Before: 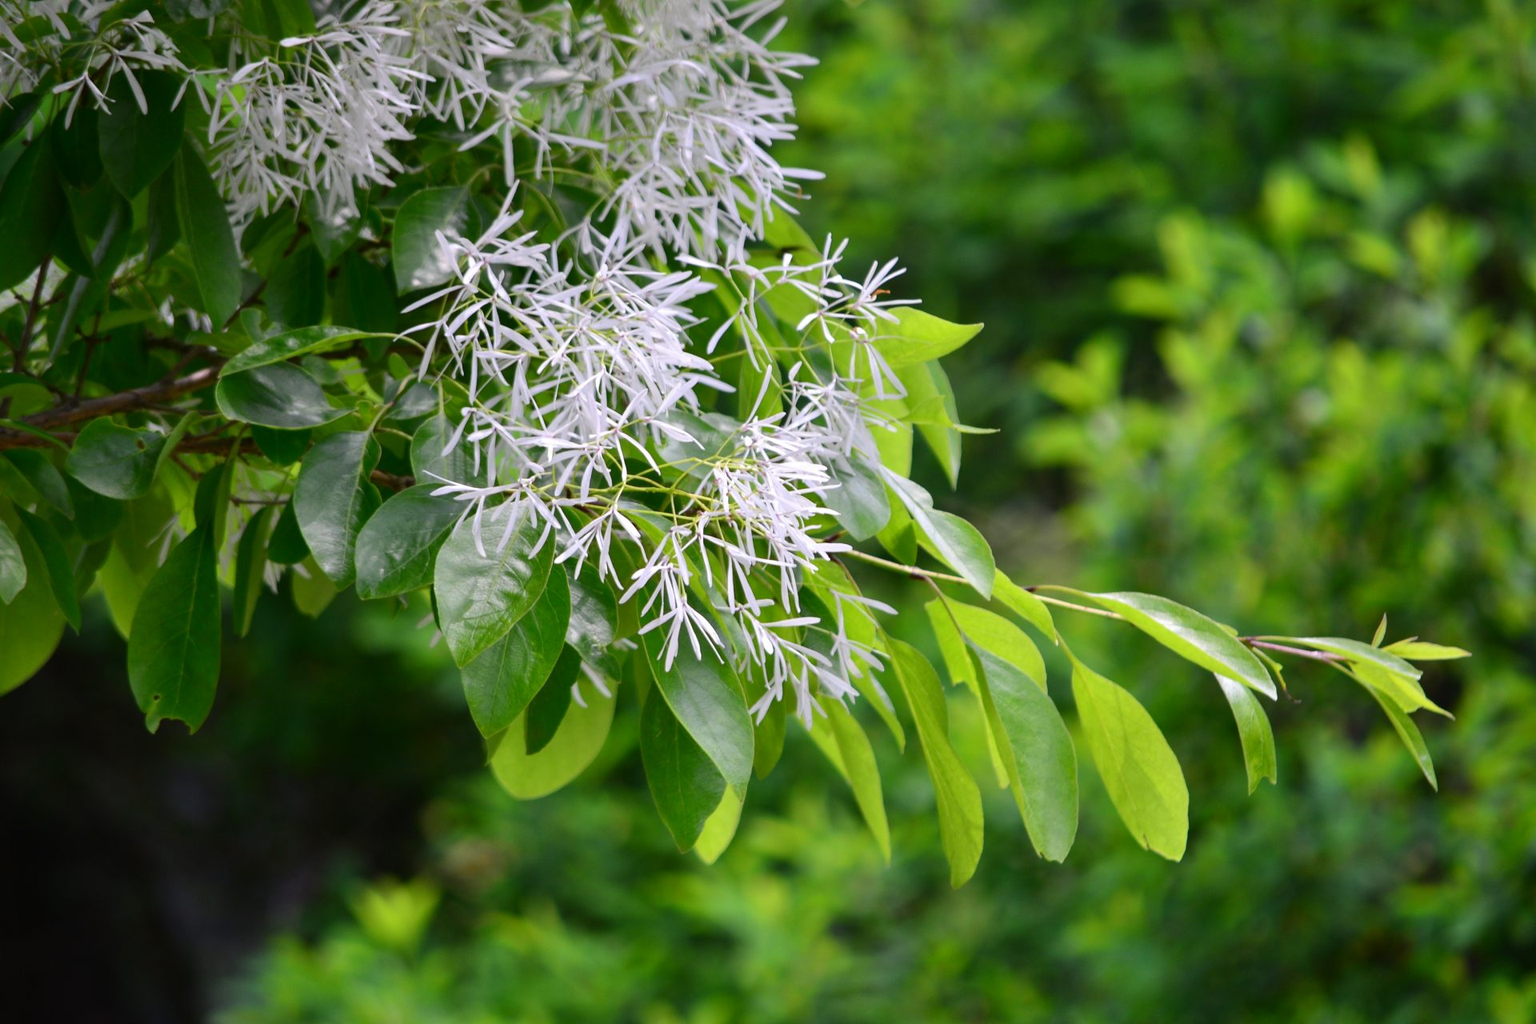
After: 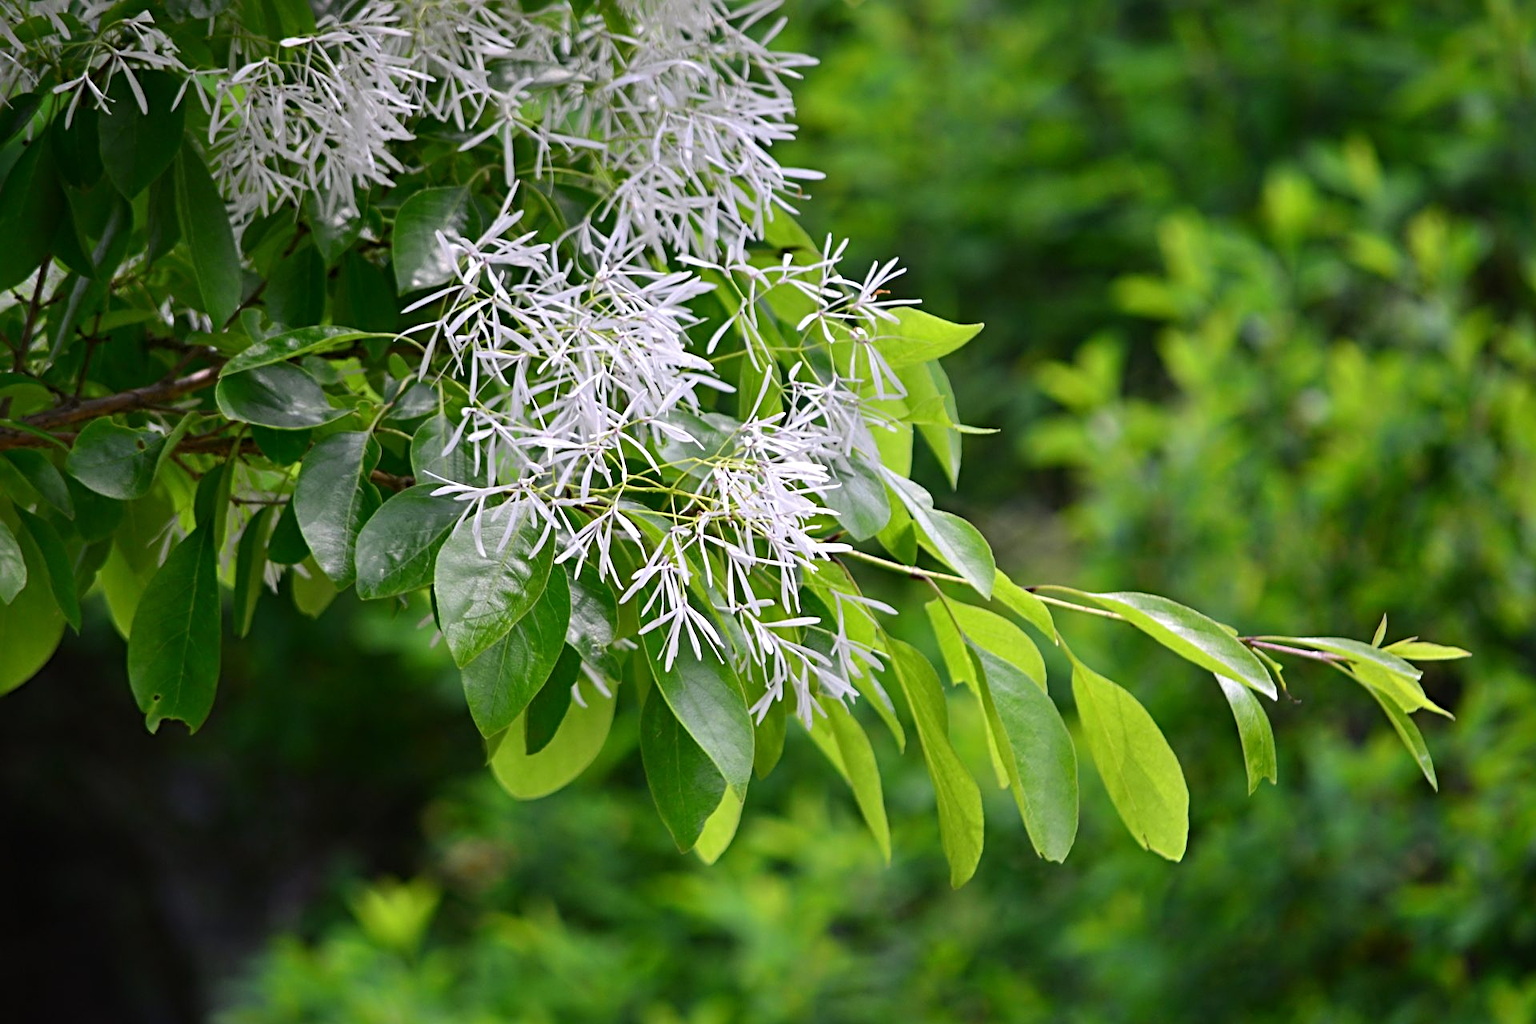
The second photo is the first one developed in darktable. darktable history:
sharpen: radius 3.97
